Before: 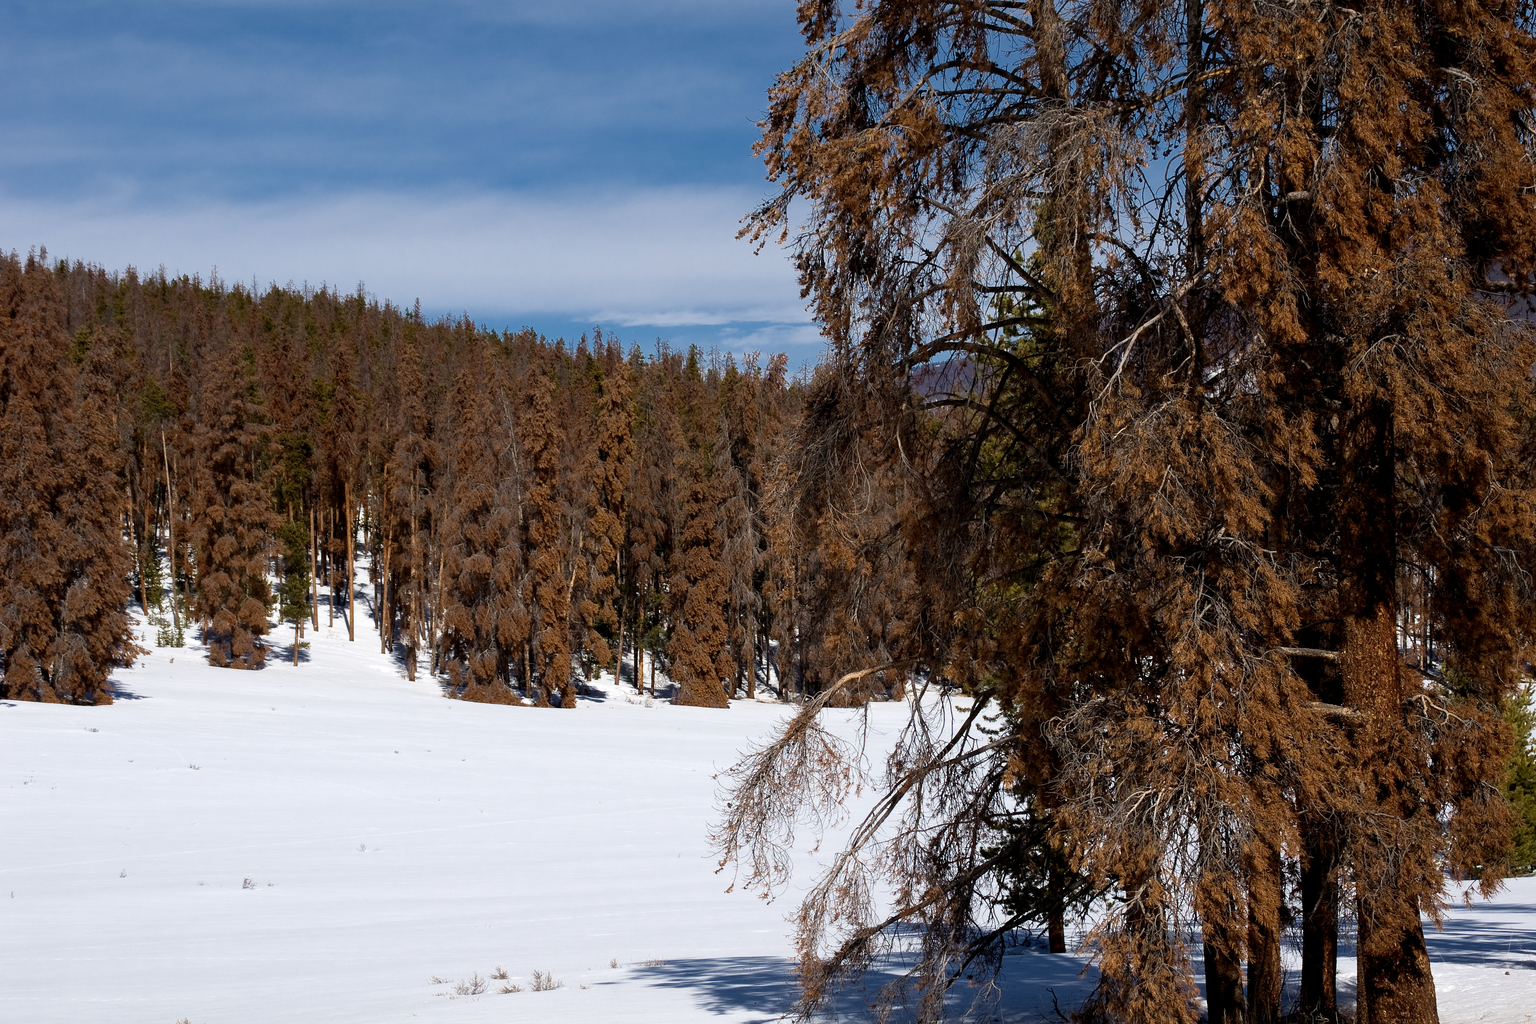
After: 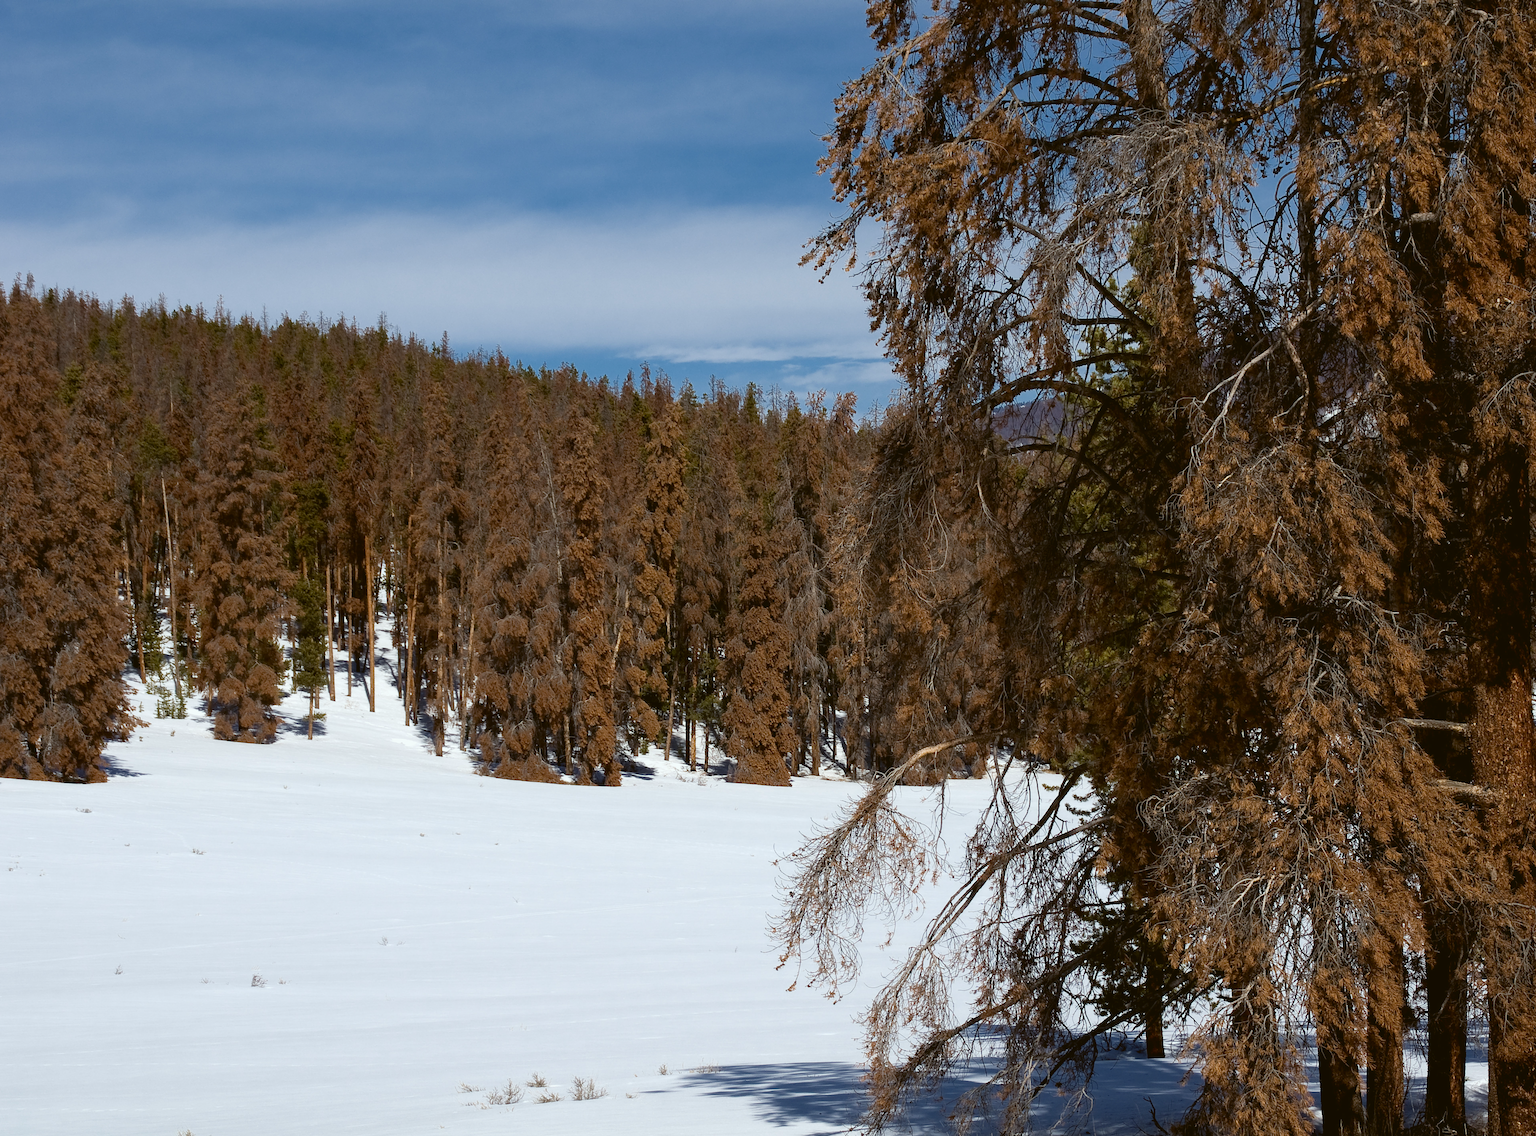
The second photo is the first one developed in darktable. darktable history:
crop and rotate: left 1.088%, right 8.807%
white balance: red 1, blue 1
color balance: lift [1.004, 1.002, 1.002, 0.998], gamma [1, 1.007, 1.002, 0.993], gain [1, 0.977, 1.013, 1.023], contrast -3.64%
